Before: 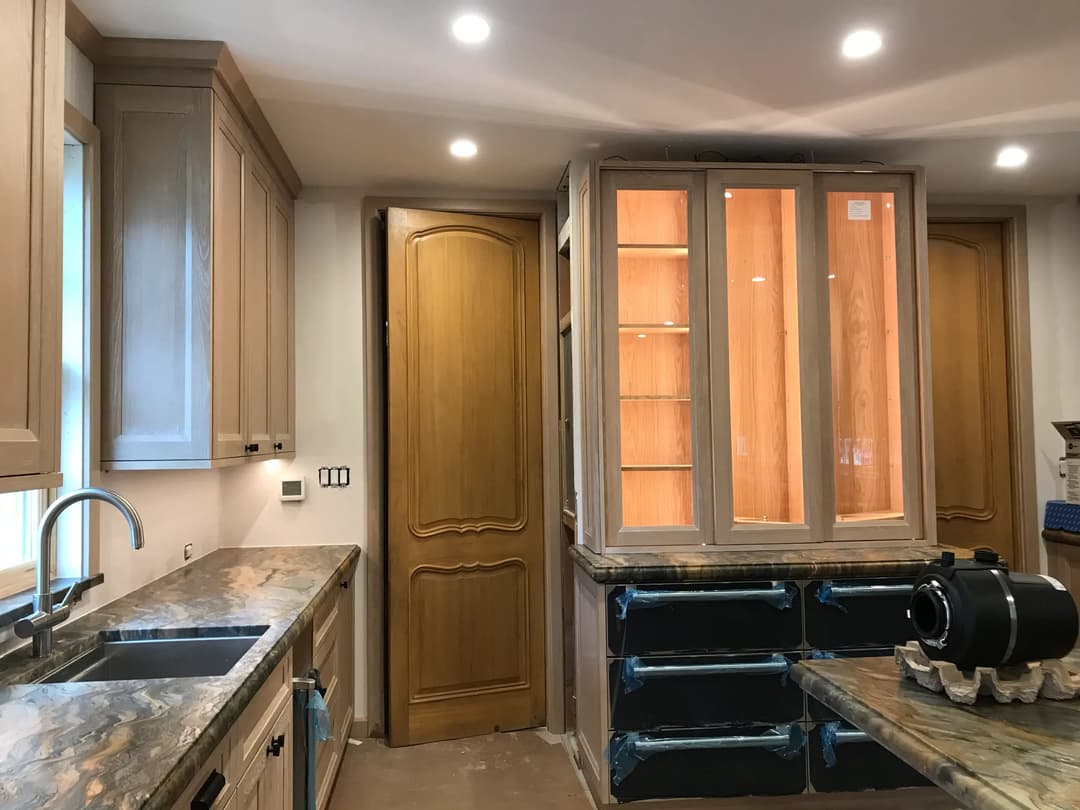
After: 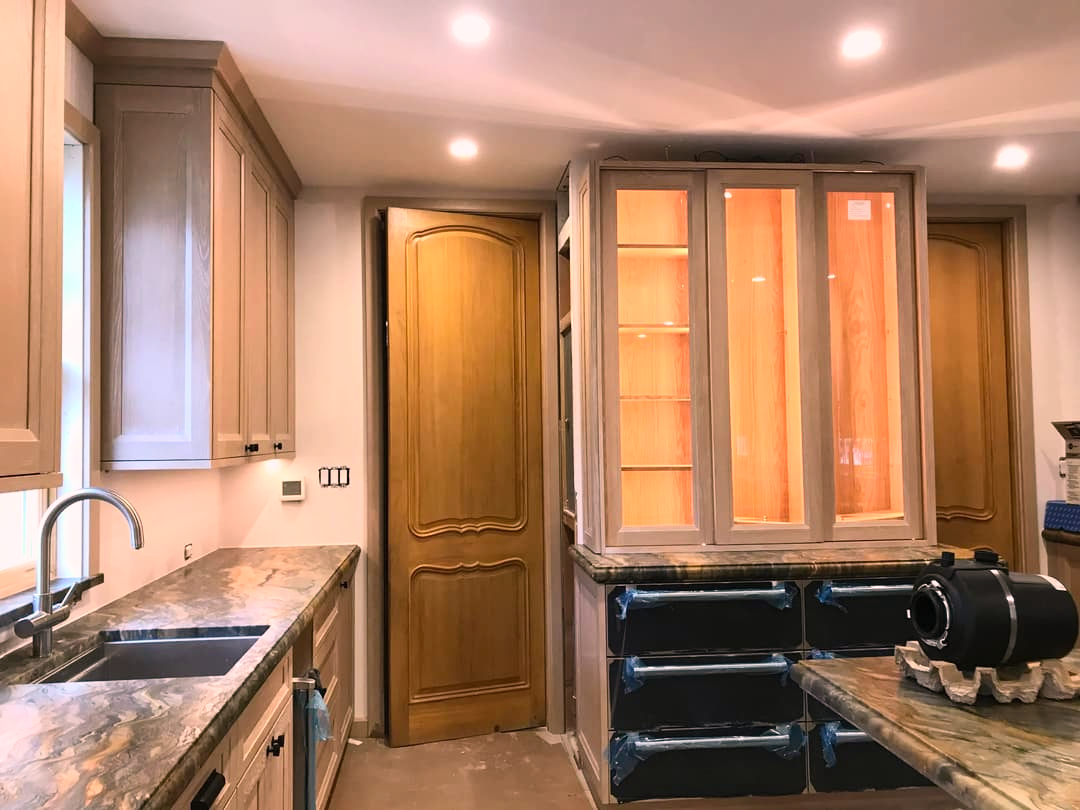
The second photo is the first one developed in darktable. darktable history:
color correction: highlights a* 14.57, highlights b* 4.86
contrast brightness saturation: contrast 0.2, brightness 0.159, saturation 0.225
